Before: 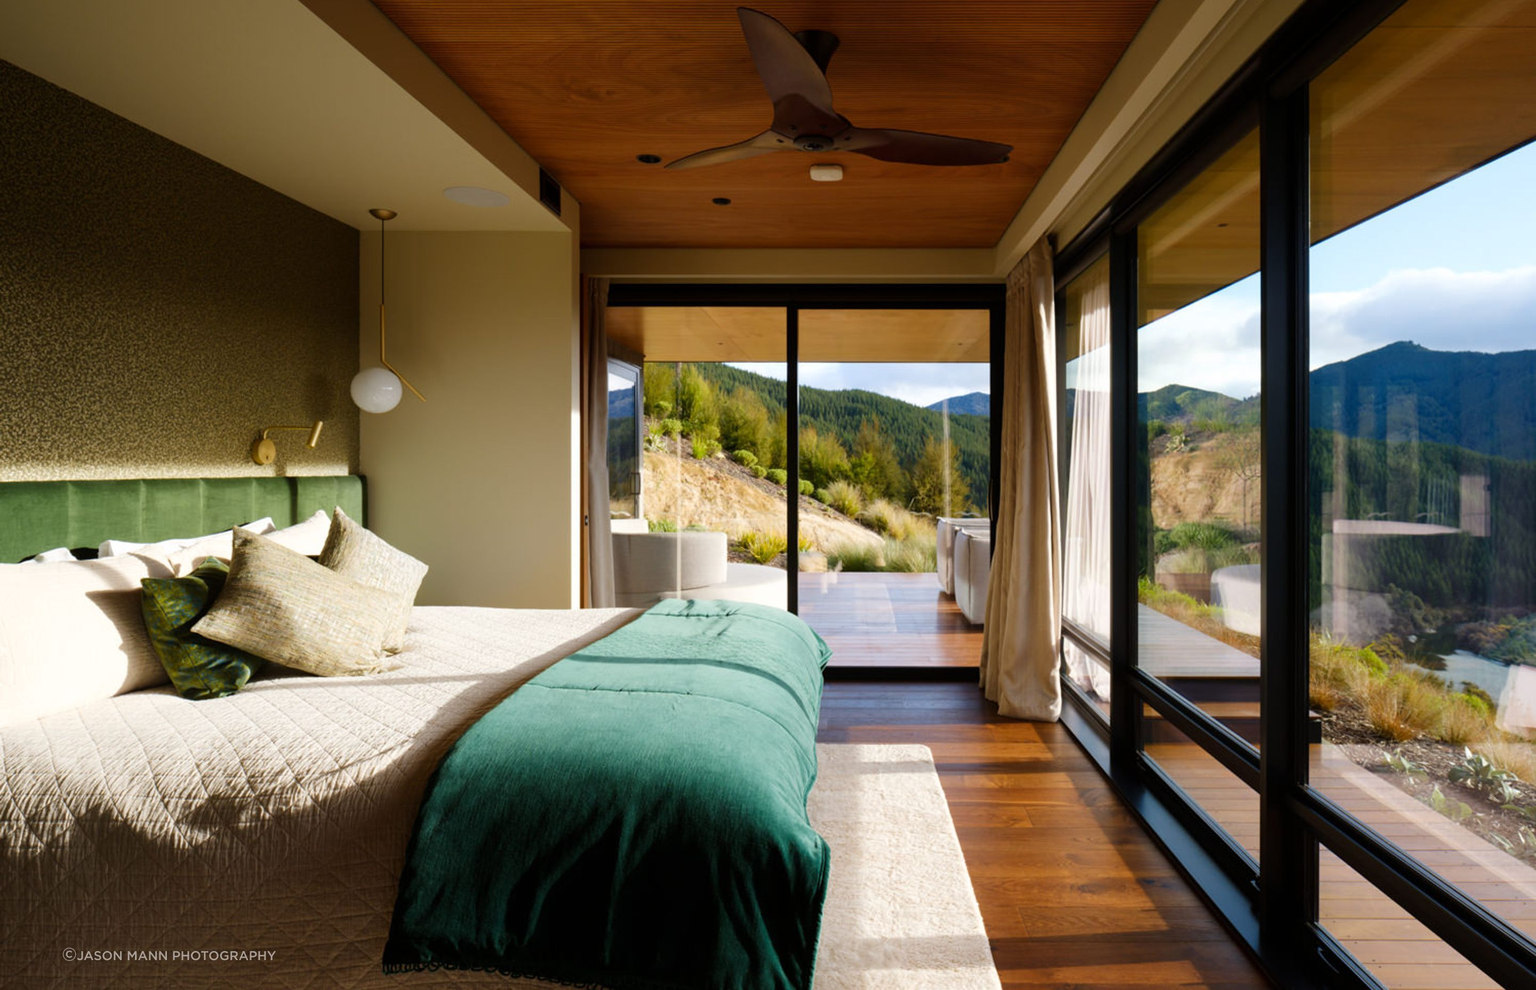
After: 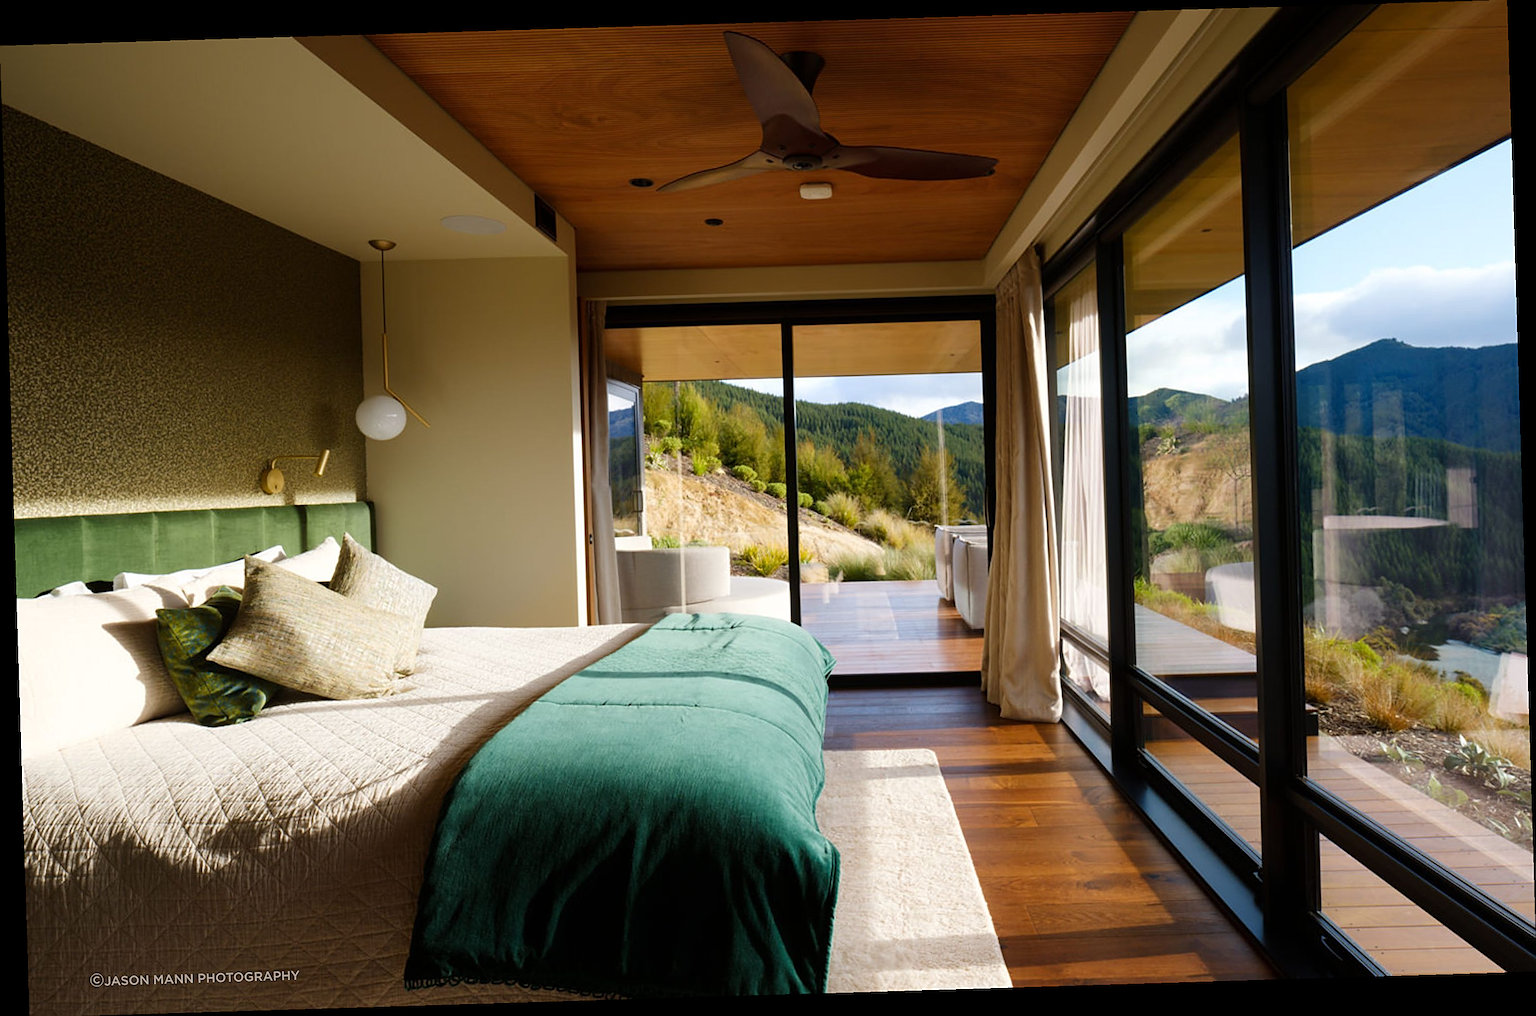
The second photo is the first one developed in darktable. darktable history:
sharpen: on, module defaults
rotate and perspective: rotation -1.75°, automatic cropping off
